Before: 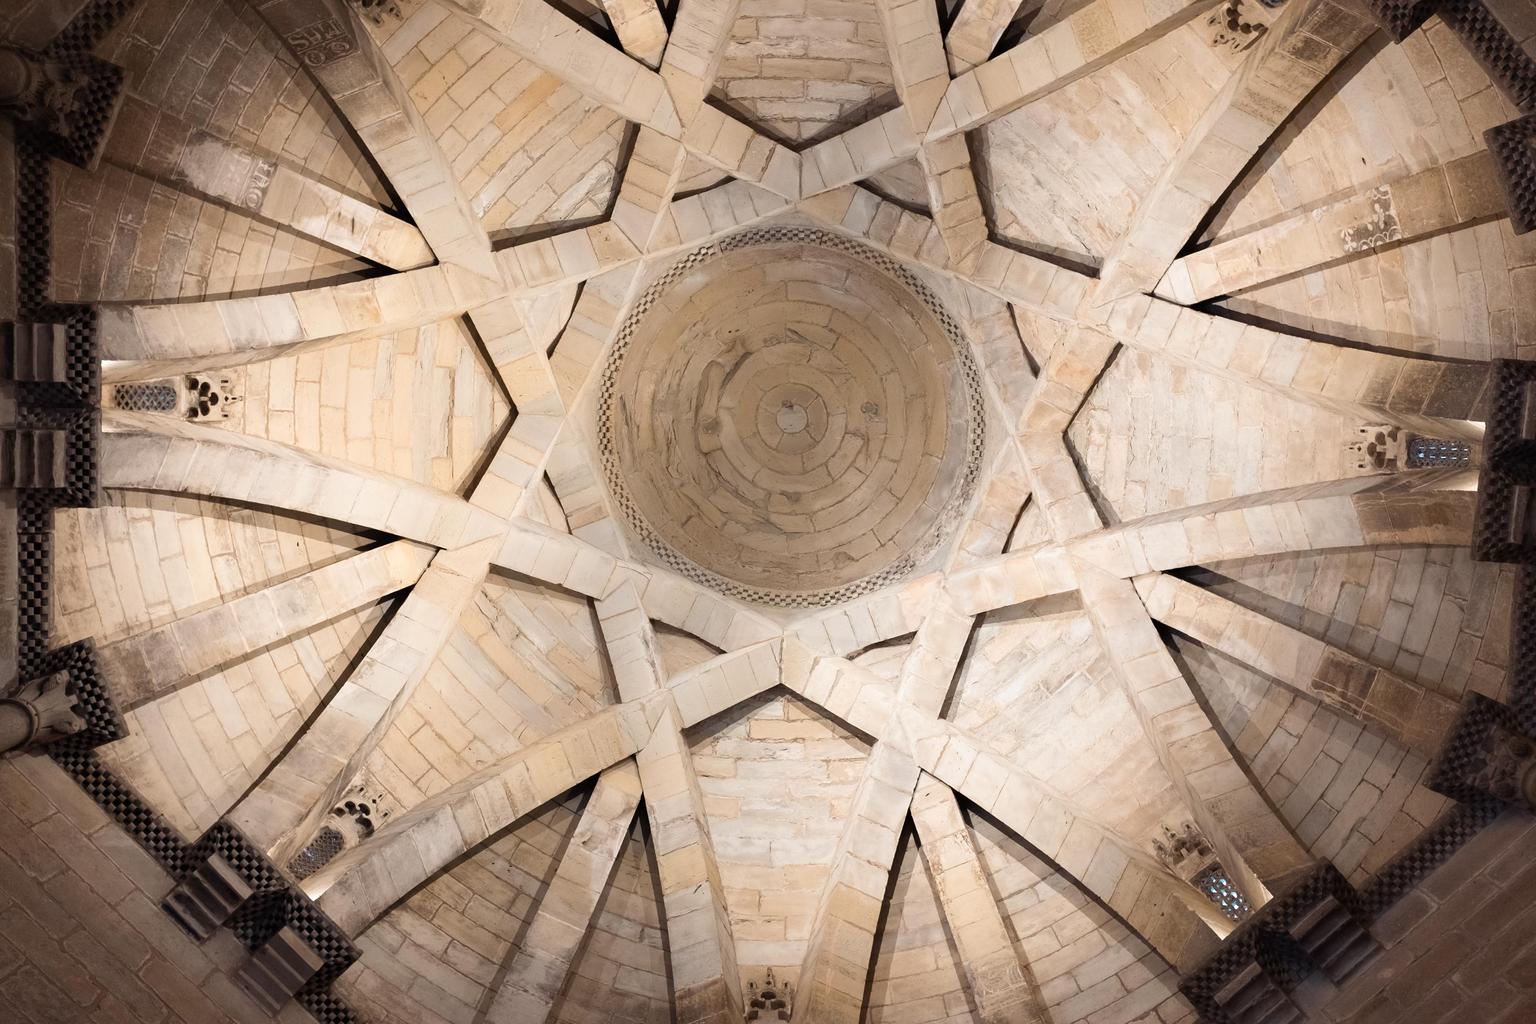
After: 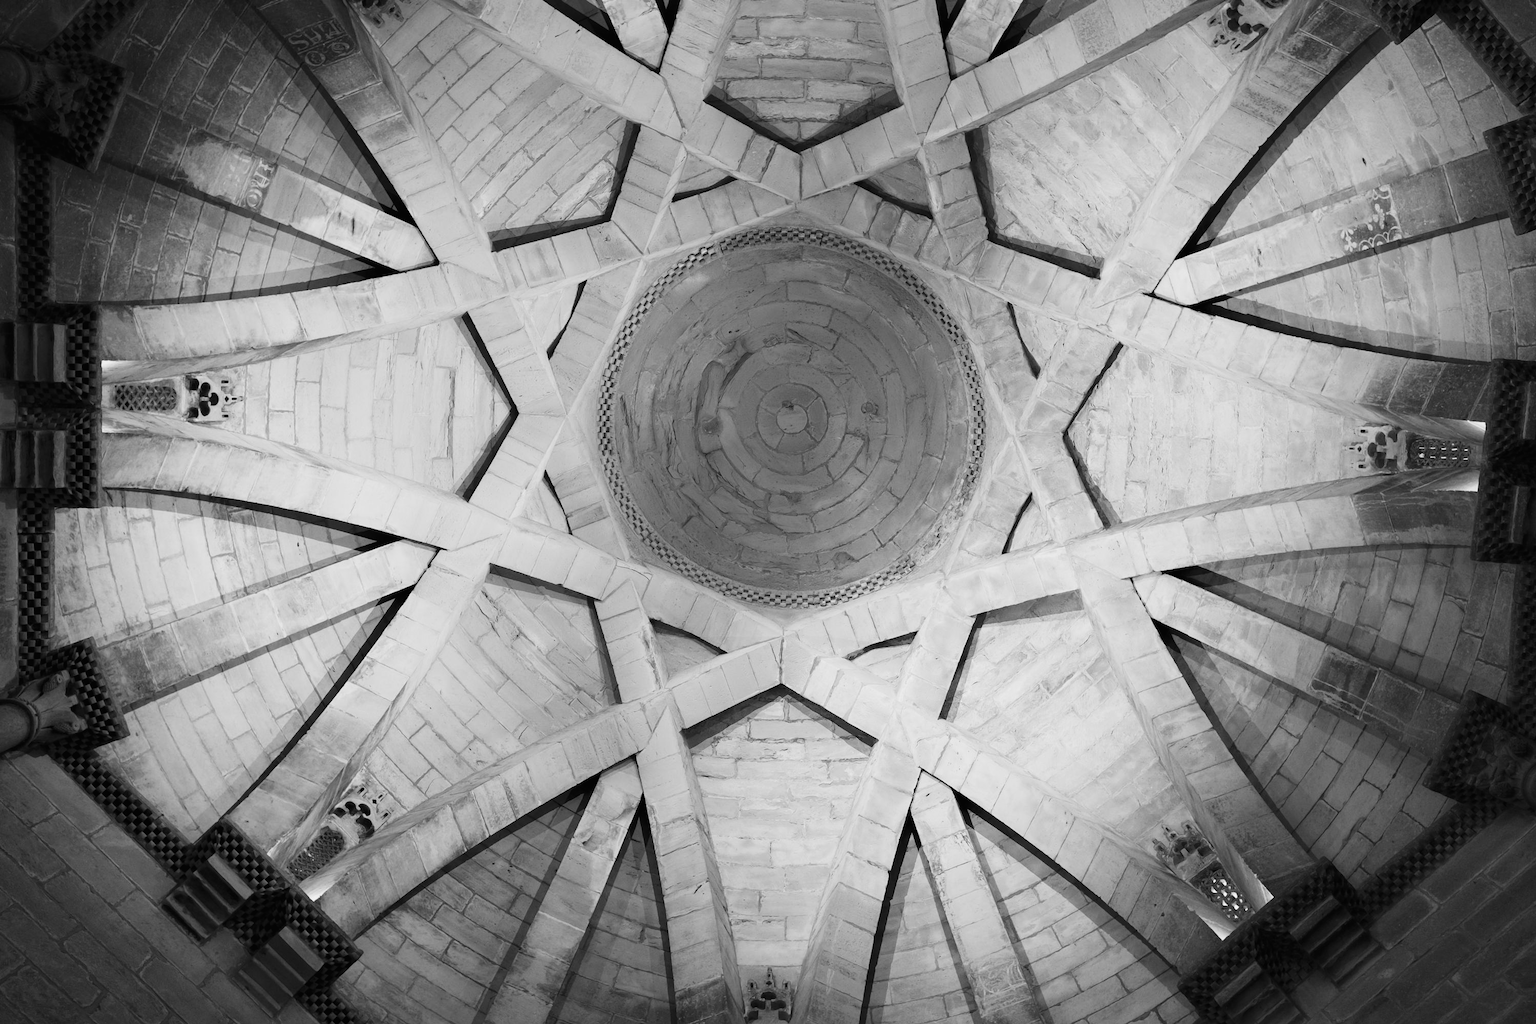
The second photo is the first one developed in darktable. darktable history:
tone curve: curves: ch0 [(0.016, 0.011) (0.204, 0.146) (0.515, 0.476) (0.78, 0.795) (1, 0.981)], color space Lab, linked channels, preserve colors none
color calibration "t3mujinpack channel mixer": output gray [0.21, 0.42, 0.37, 0], gray › normalize channels true, illuminant same as pipeline (D50), adaptation XYZ, x 0.346, y 0.359, gamut compression 0
